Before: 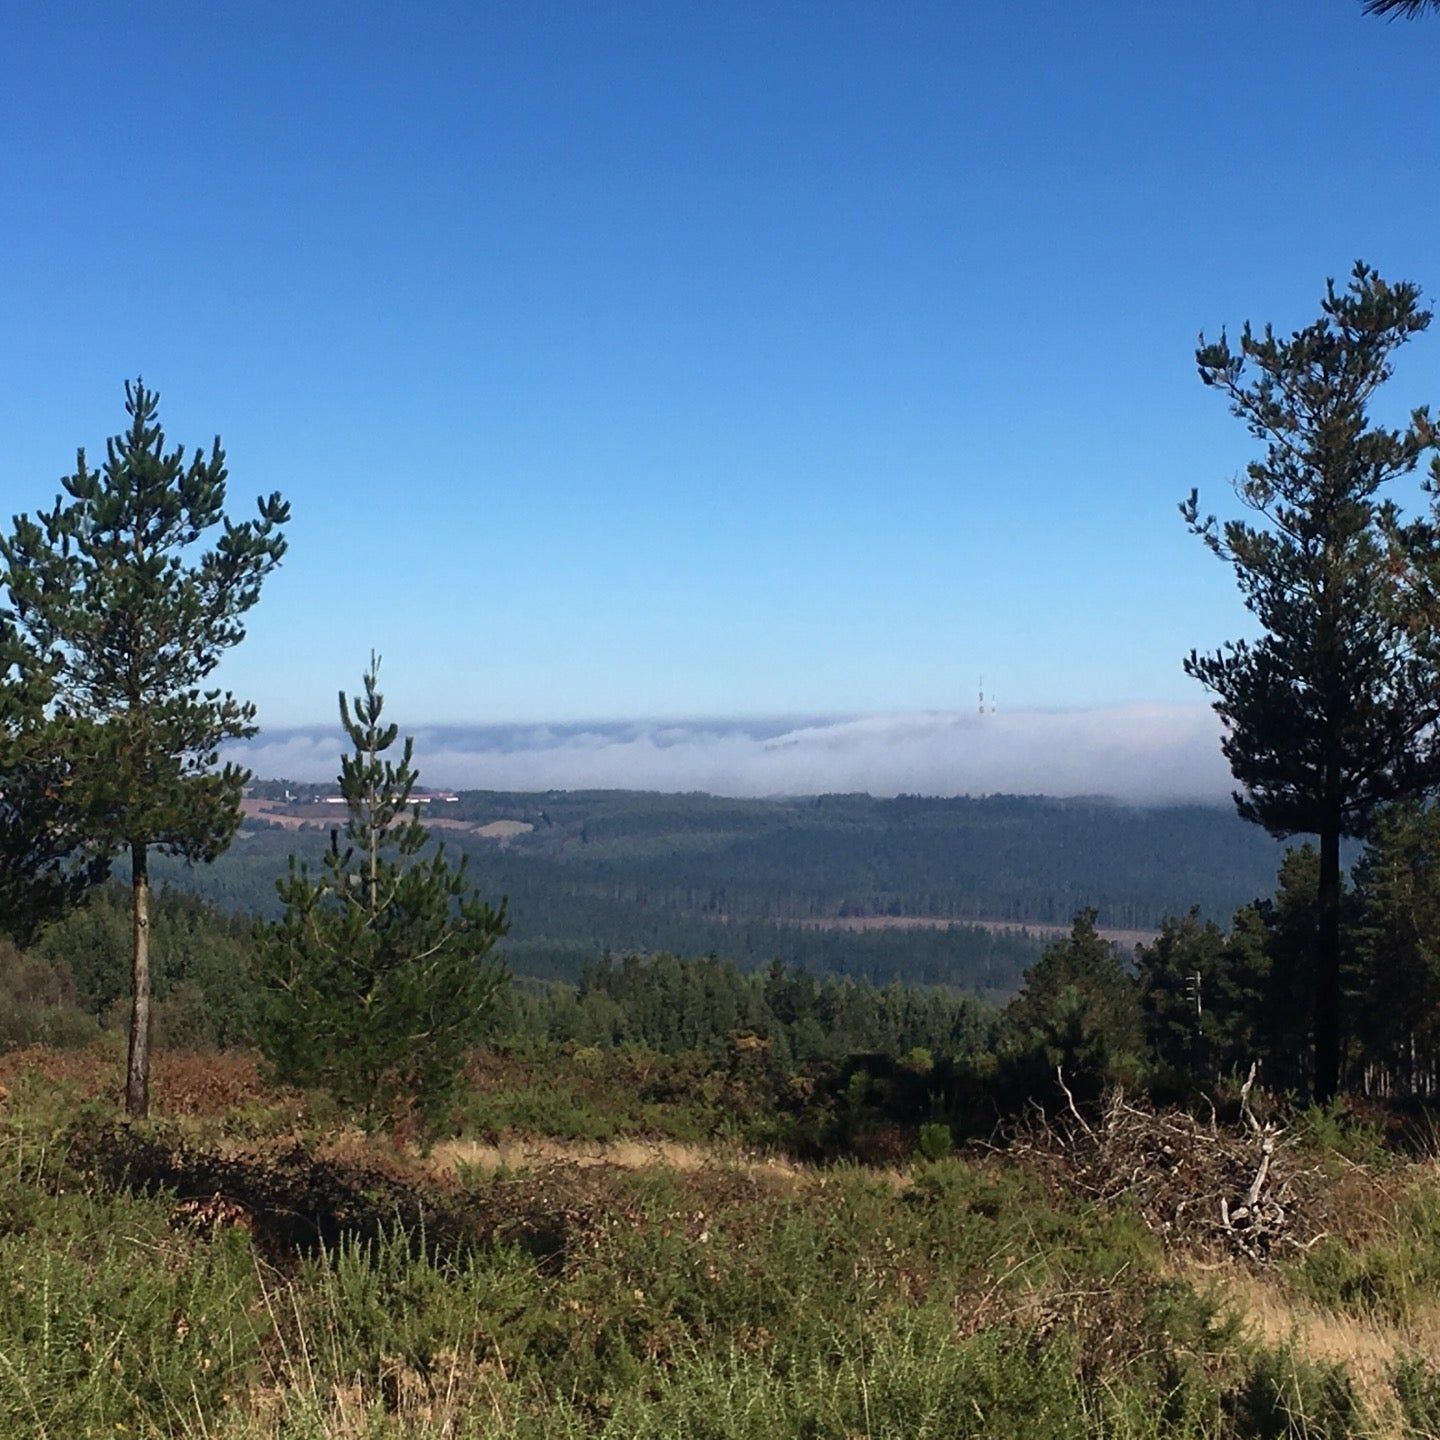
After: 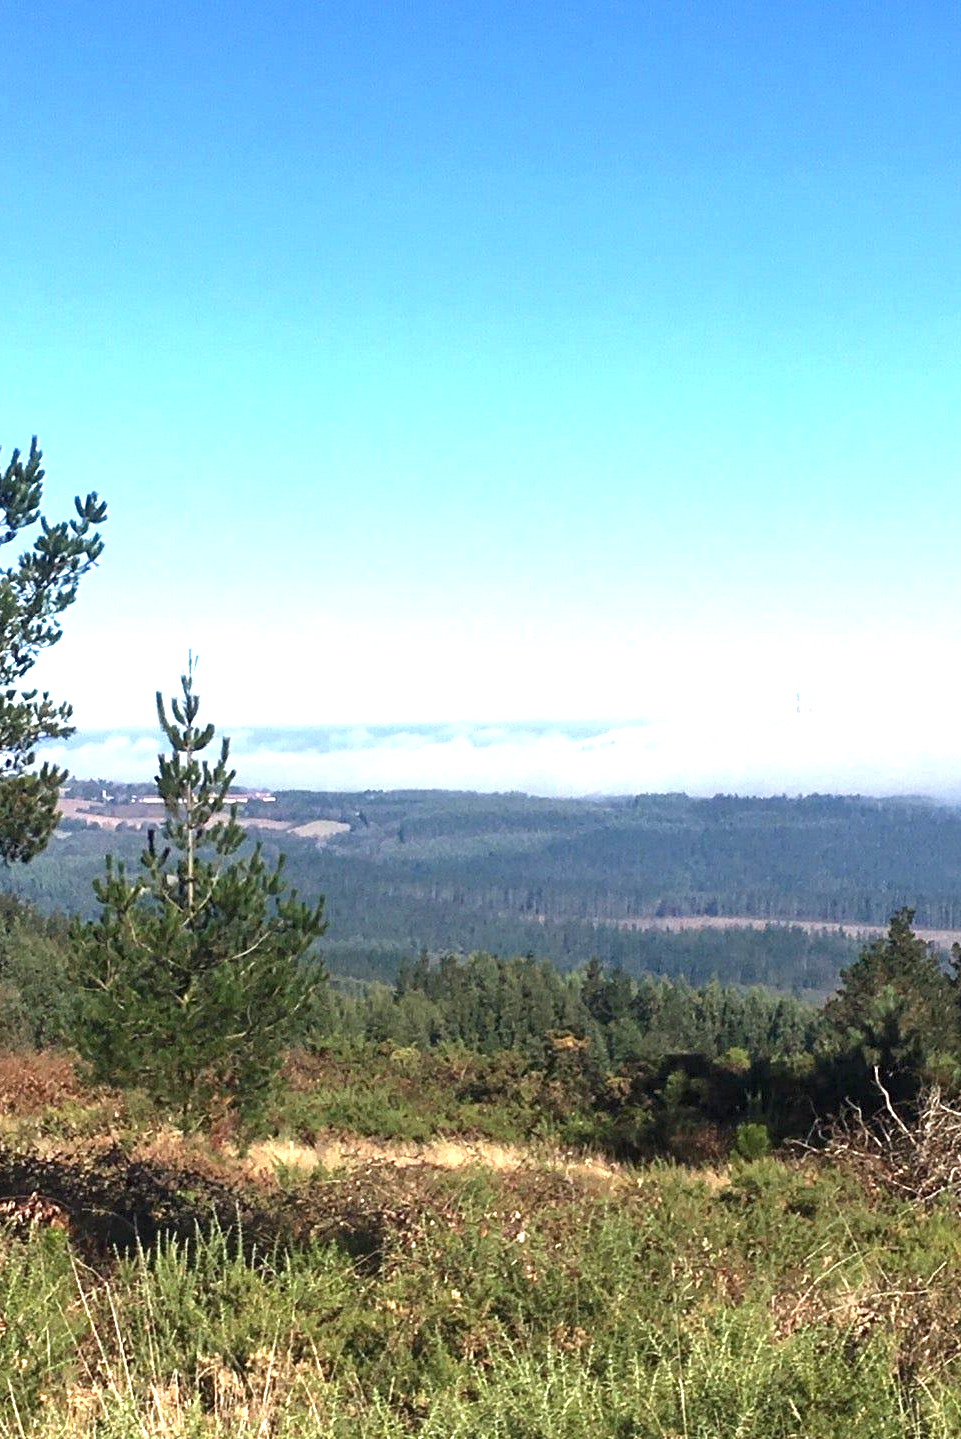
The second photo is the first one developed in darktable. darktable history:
crop and rotate: left 12.757%, right 20.493%
exposure: black level correction 0, exposure 1.372 EV, compensate exposure bias true, compensate highlight preservation false
local contrast: highlights 104%, shadows 99%, detail 119%, midtone range 0.2
